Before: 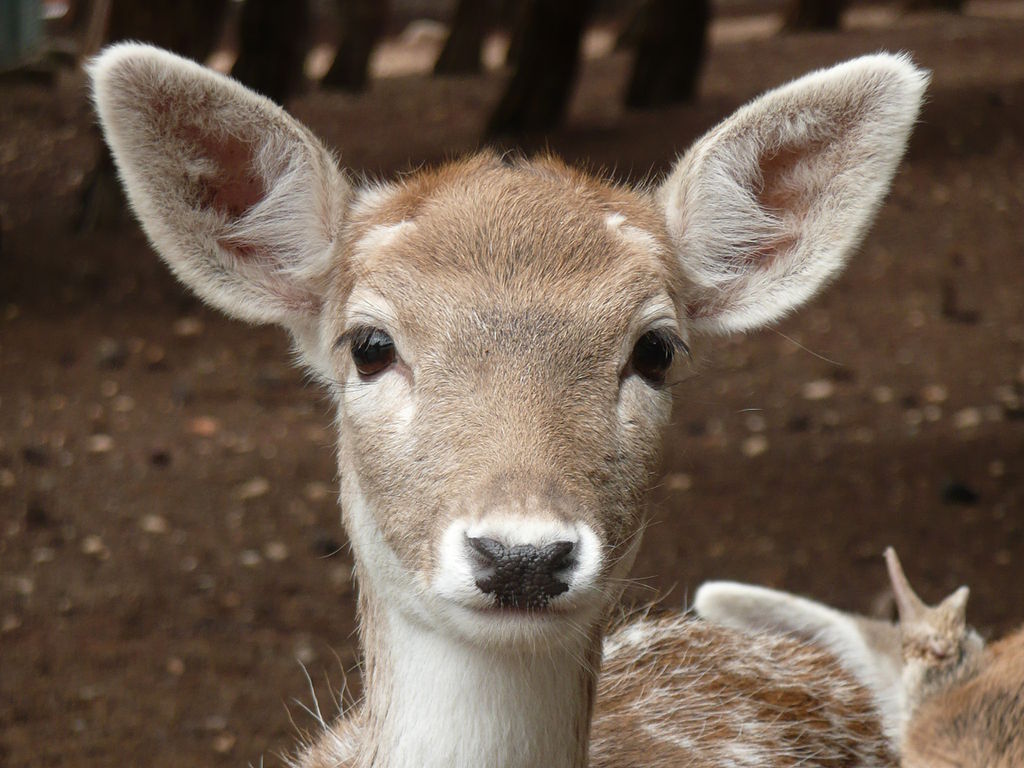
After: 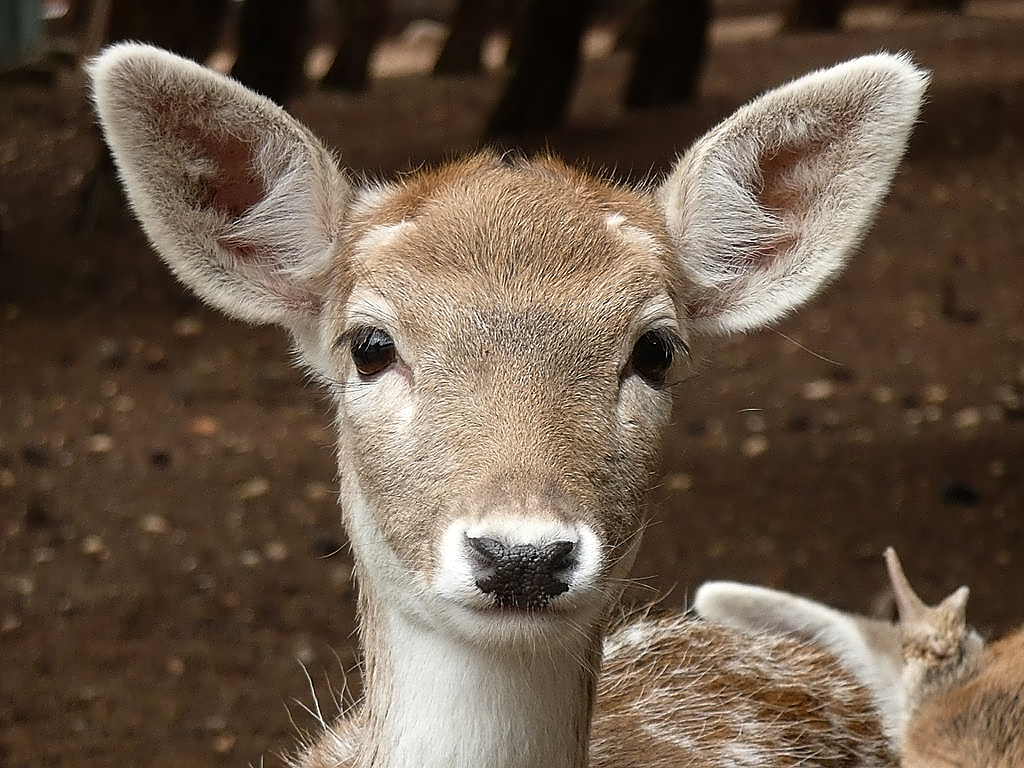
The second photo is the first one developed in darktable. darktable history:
contrast equalizer: y [[0.5, 0.5, 0.504, 0.532, 0.666, 0.721], [0.5 ×6], [0.425, 0.35, 0.243, 0.123, 0.028, 0], [0, 0, 0.017, 0.065, 0.031, 0.003], [0, 0, 0.004, 0.062, 0.135, 0.065]]
color balance: gamma [0.9, 1, 1, 1], gain [1.05, 1, 1, 1]
color contrast: blue-yellow contrast 1.1
sharpen: radius 1, amount 0.6 | blend: blend mode normal, opacity 50%; mask: uniform (no mask)
